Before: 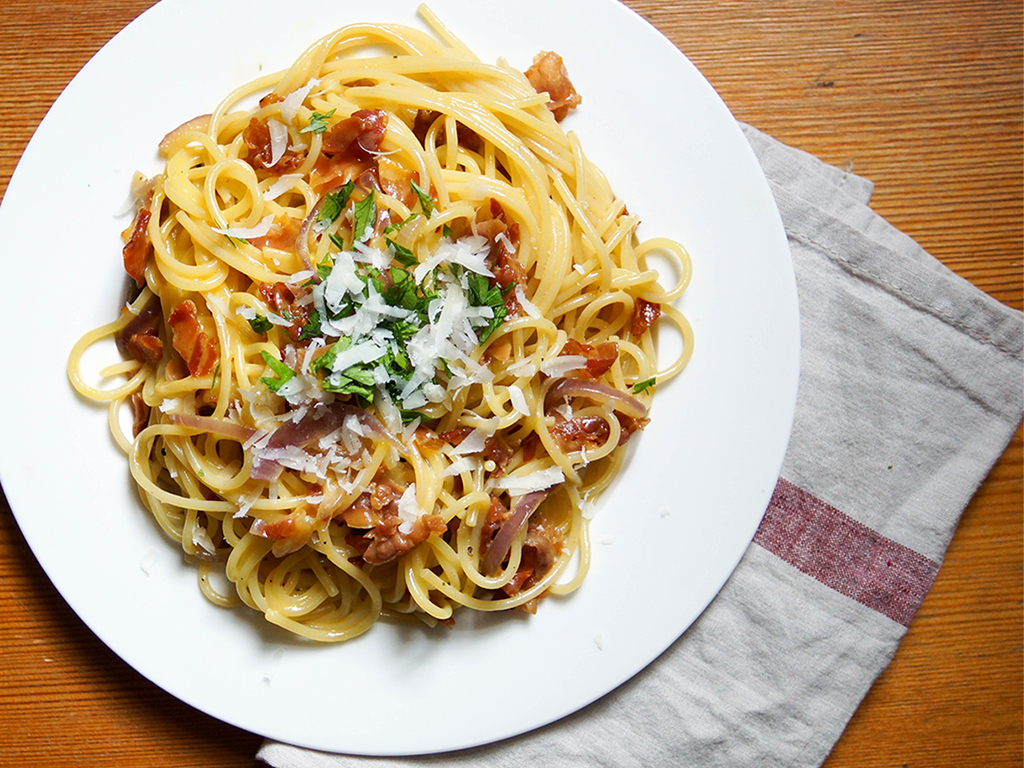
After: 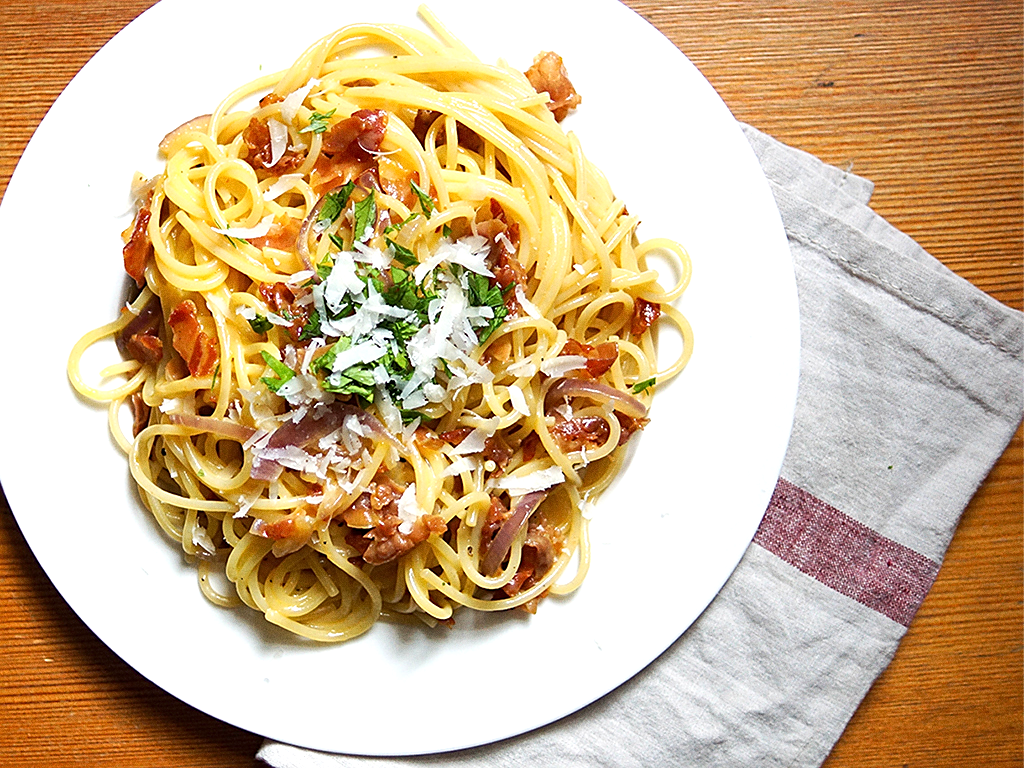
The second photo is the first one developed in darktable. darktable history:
sharpen: on, module defaults
exposure: exposure 0.375 EV, compensate highlight preservation false
grain: coarseness 0.09 ISO
